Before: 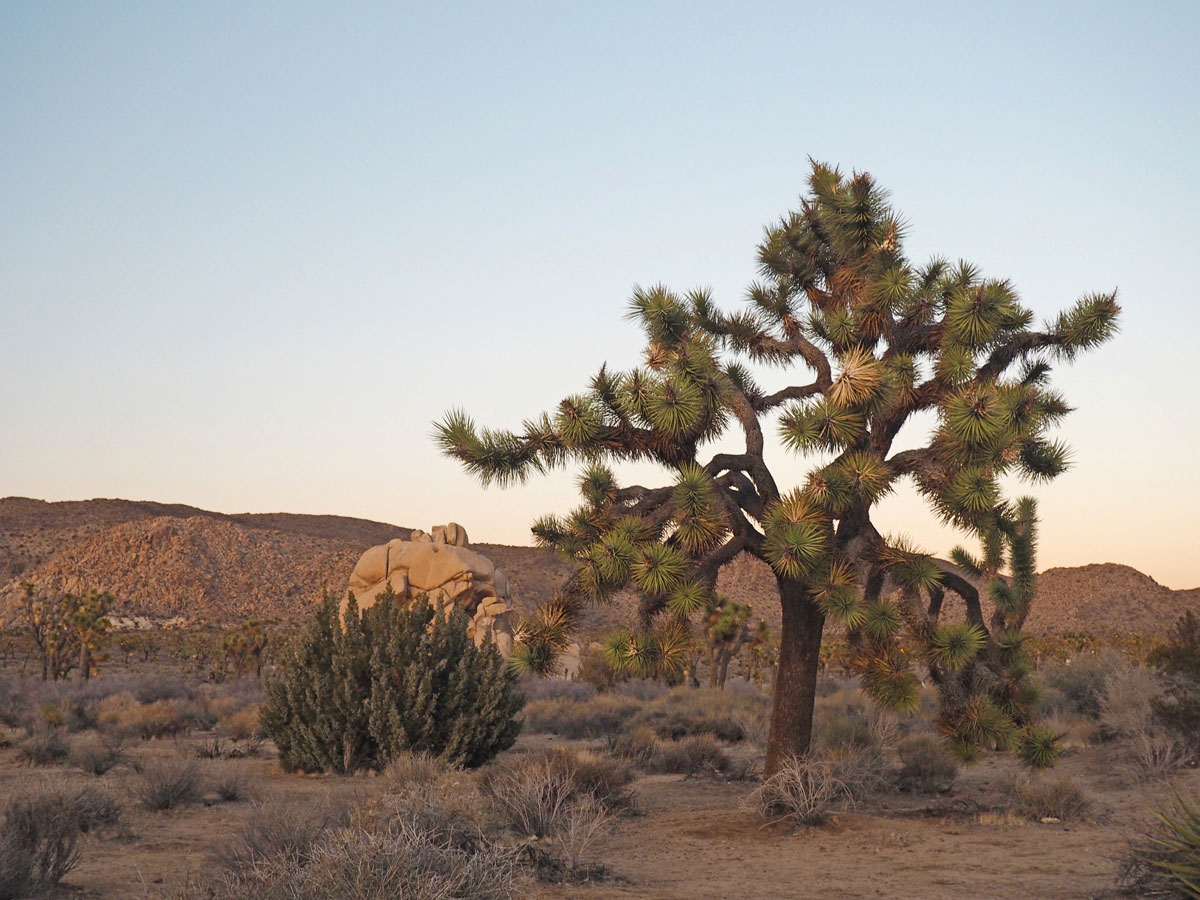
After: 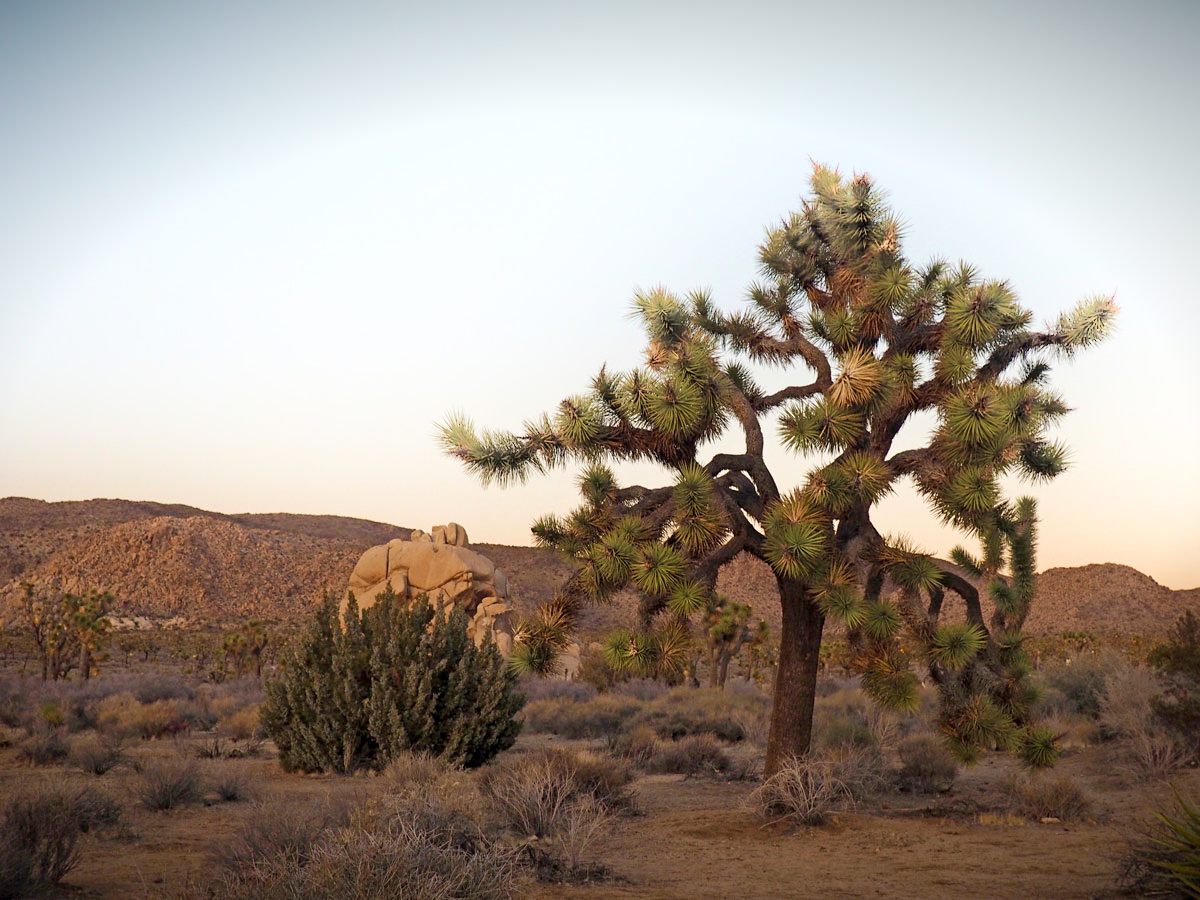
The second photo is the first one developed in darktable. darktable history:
vignetting: fall-off start 98.29%, fall-off radius 100%, brightness -1, saturation 0.5, width/height ratio 1.428
exposure: black level correction 0.009, compensate highlight preservation false
velvia: on, module defaults
shadows and highlights: shadows -21.3, highlights 100, soften with gaussian
